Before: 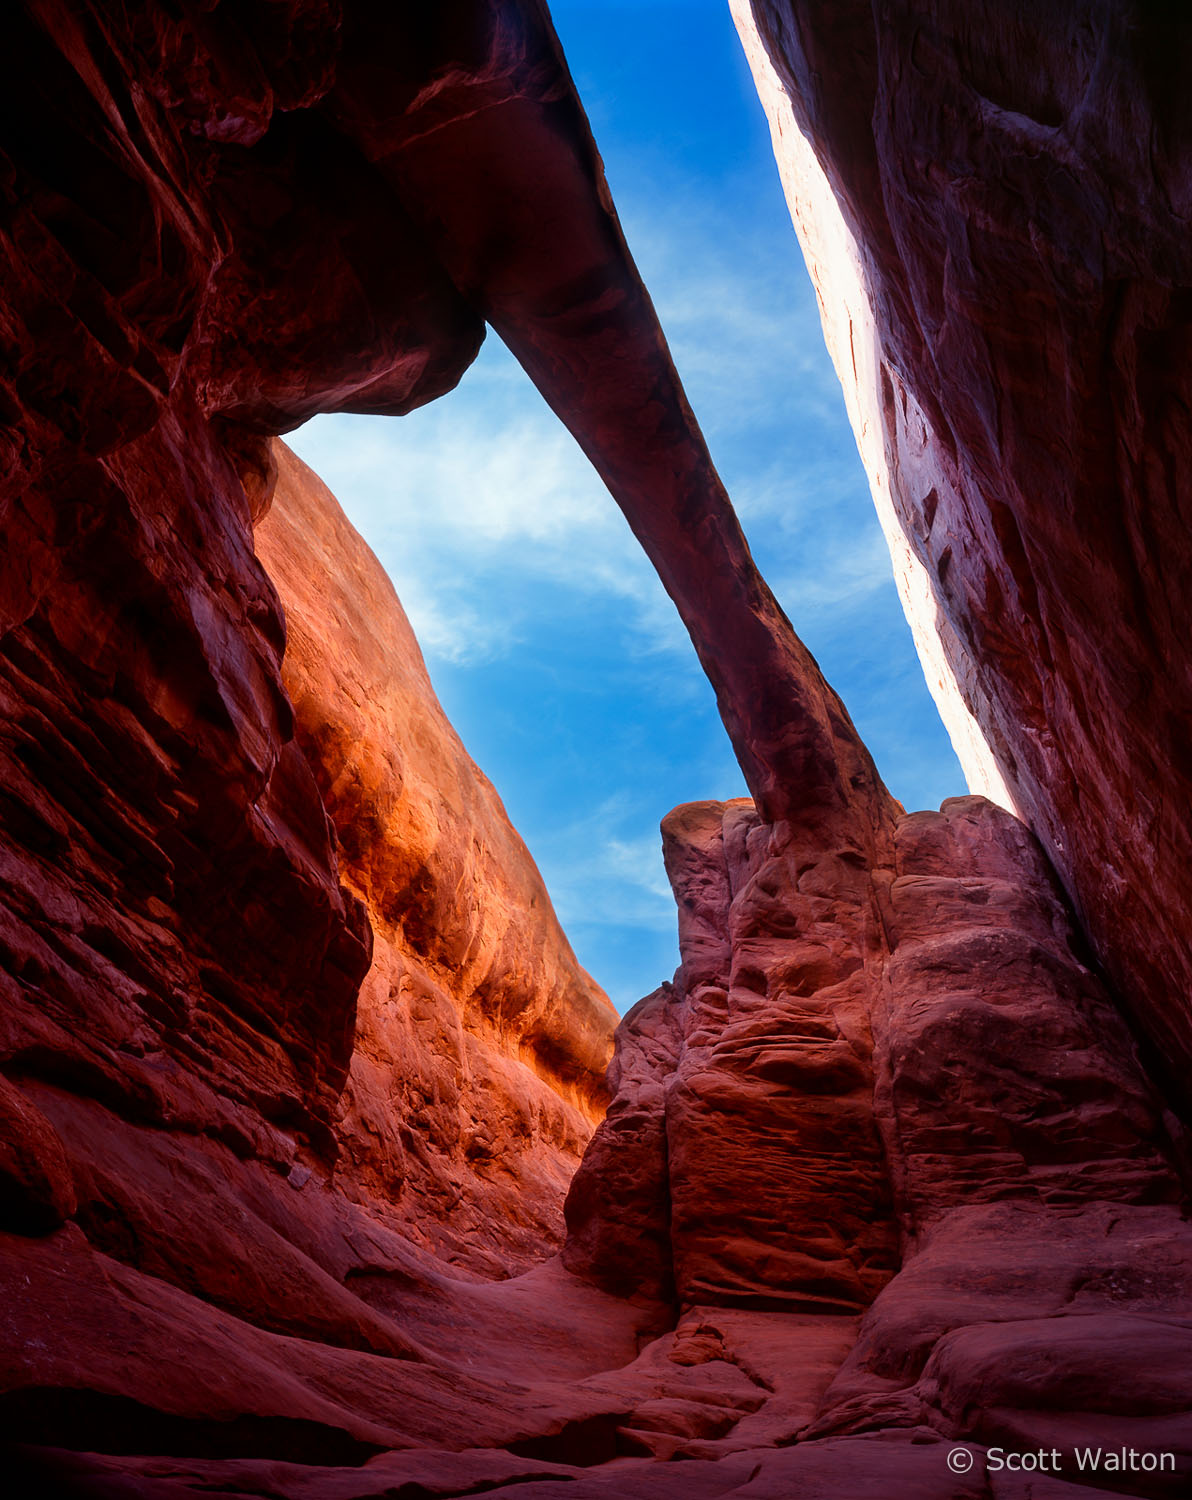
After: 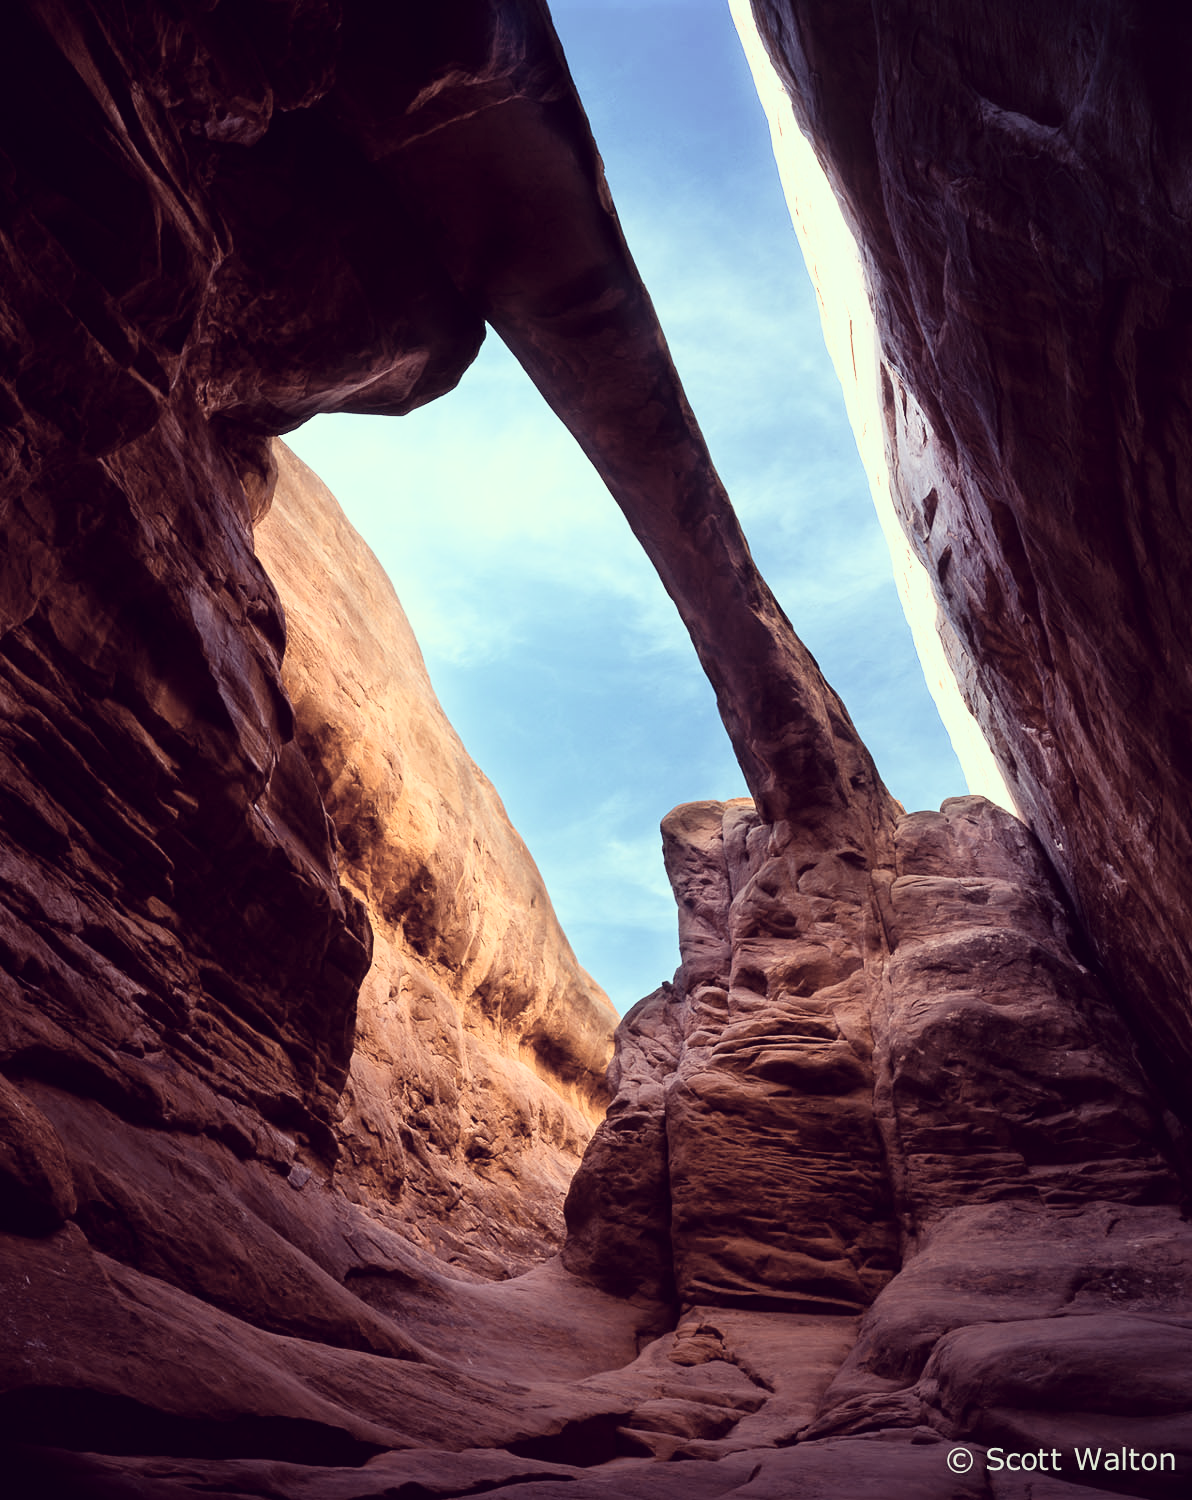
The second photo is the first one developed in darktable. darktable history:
tone curve: curves: ch0 [(0, 0) (0.093, 0.104) (0.226, 0.291) (0.327, 0.431) (0.471, 0.648) (0.759, 0.926) (1, 1)], color space Lab, linked channels, preserve colors none
color correction: highlights a* -20.17, highlights b* 20.27, shadows a* 20.03, shadows b* -20.46, saturation 0.43
